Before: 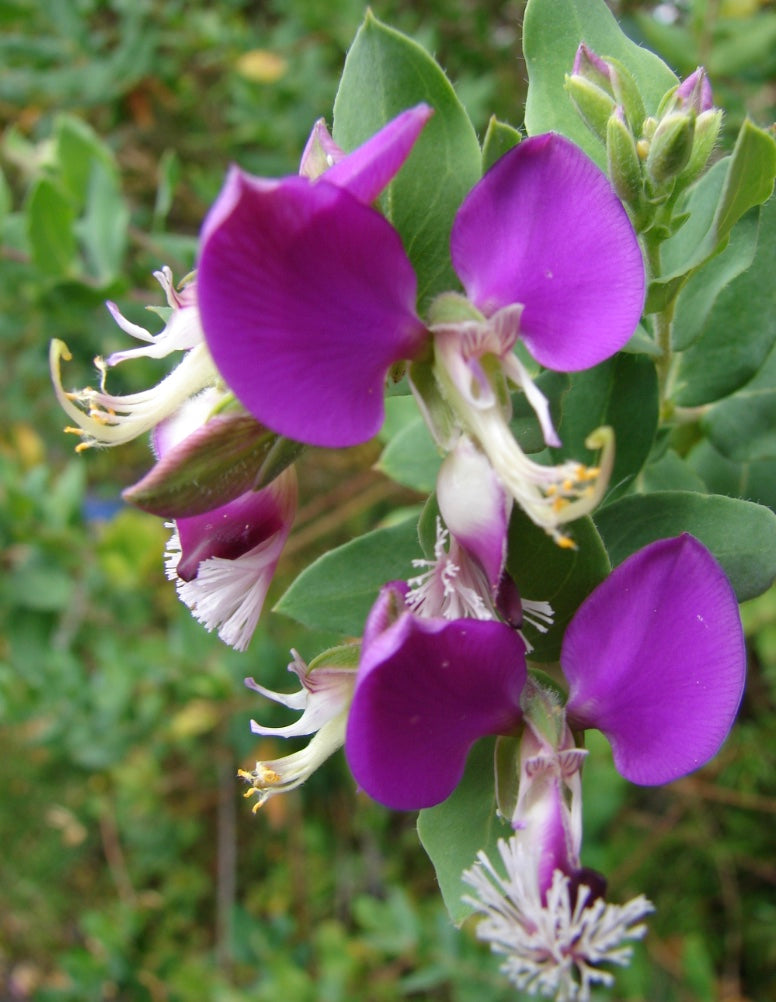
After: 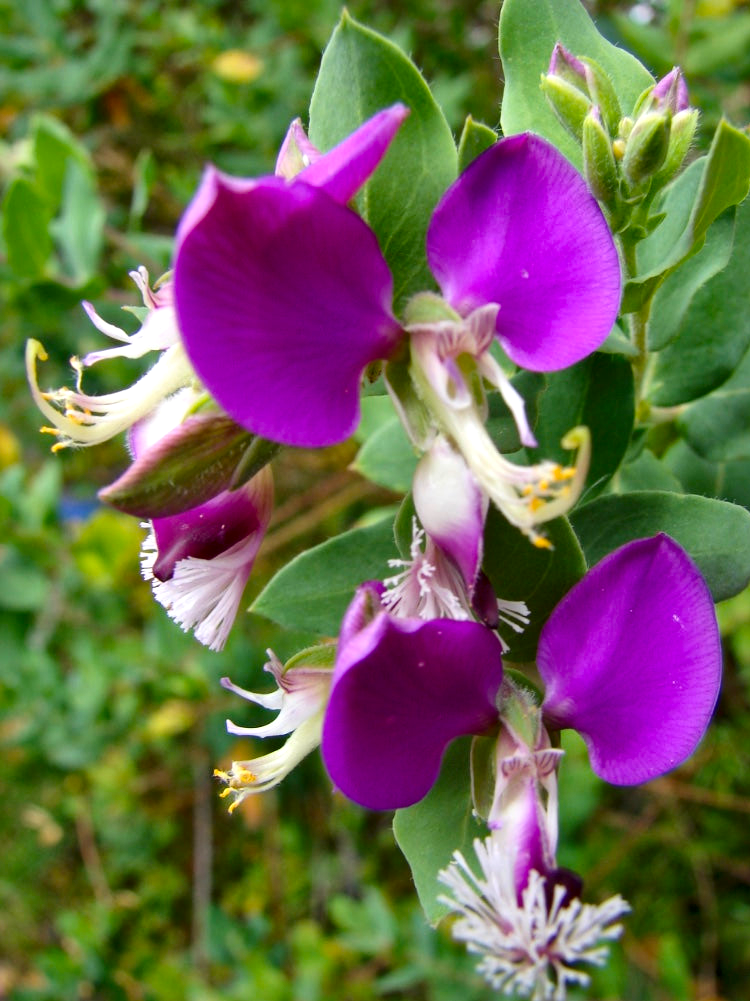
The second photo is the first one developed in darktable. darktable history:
local contrast: mode bilateral grid, contrast 25, coarseness 47, detail 151%, midtone range 0.2
crop and rotate: left 3.238%
color balance rgb: perceptual saturation grading › global saturation 20%, global vibrance 20%
